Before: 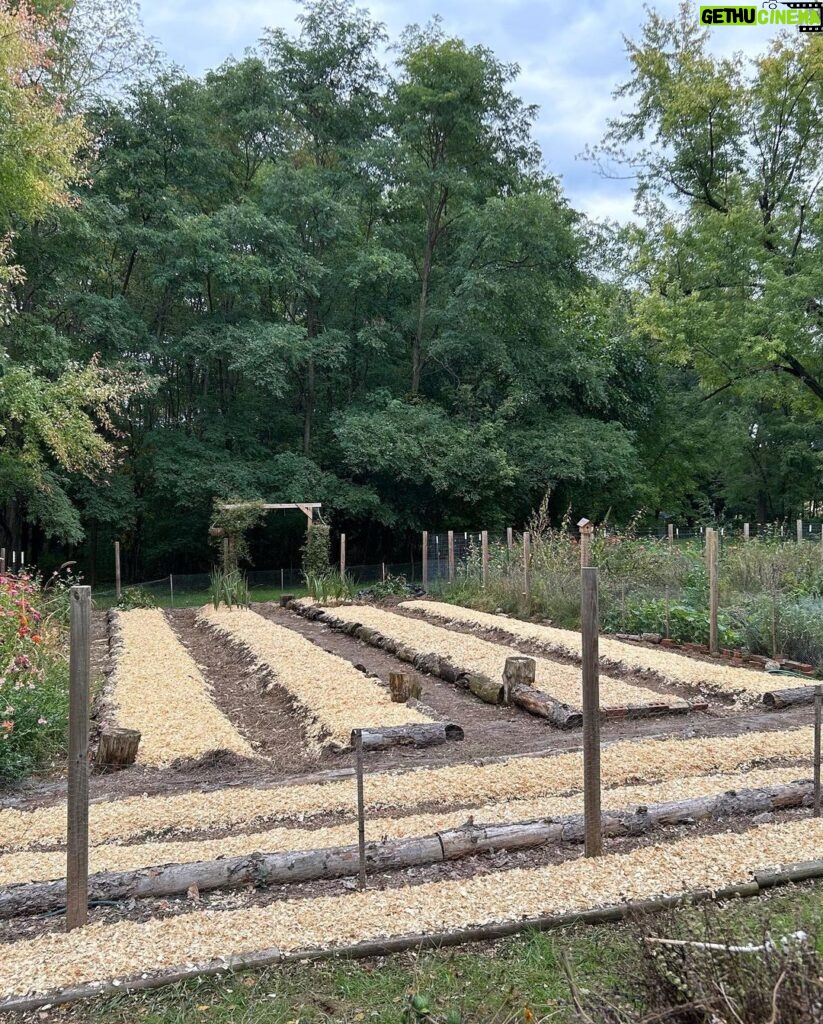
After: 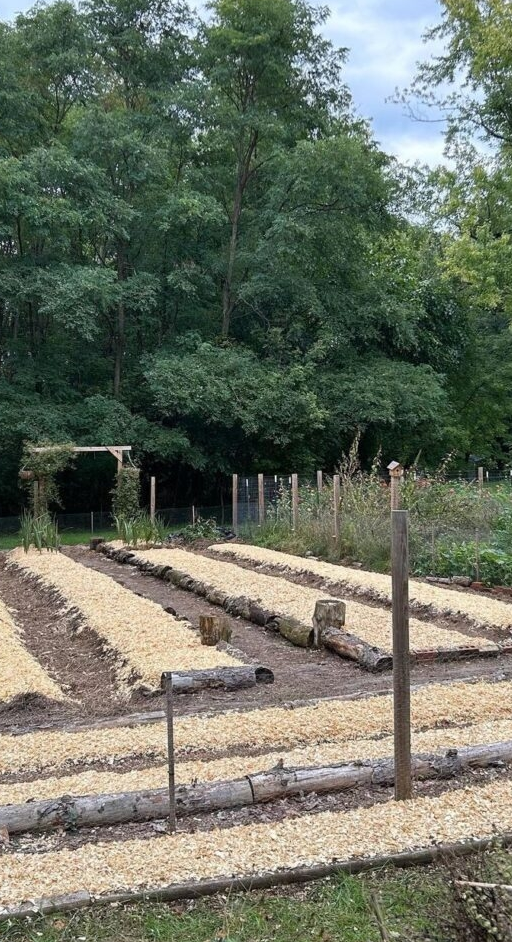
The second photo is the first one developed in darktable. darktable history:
crop and rotate: left 23.157%, top 5.633%, right 14.631%, bottom 2.298%
